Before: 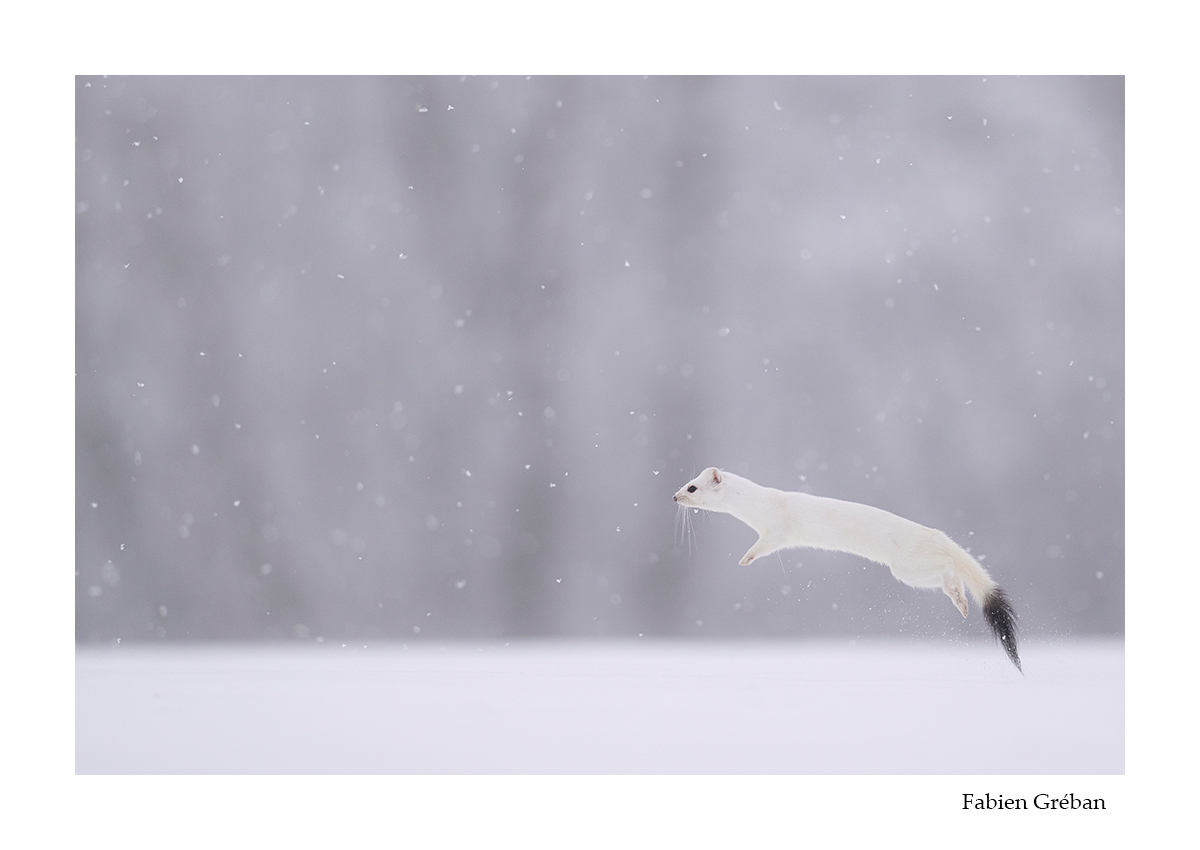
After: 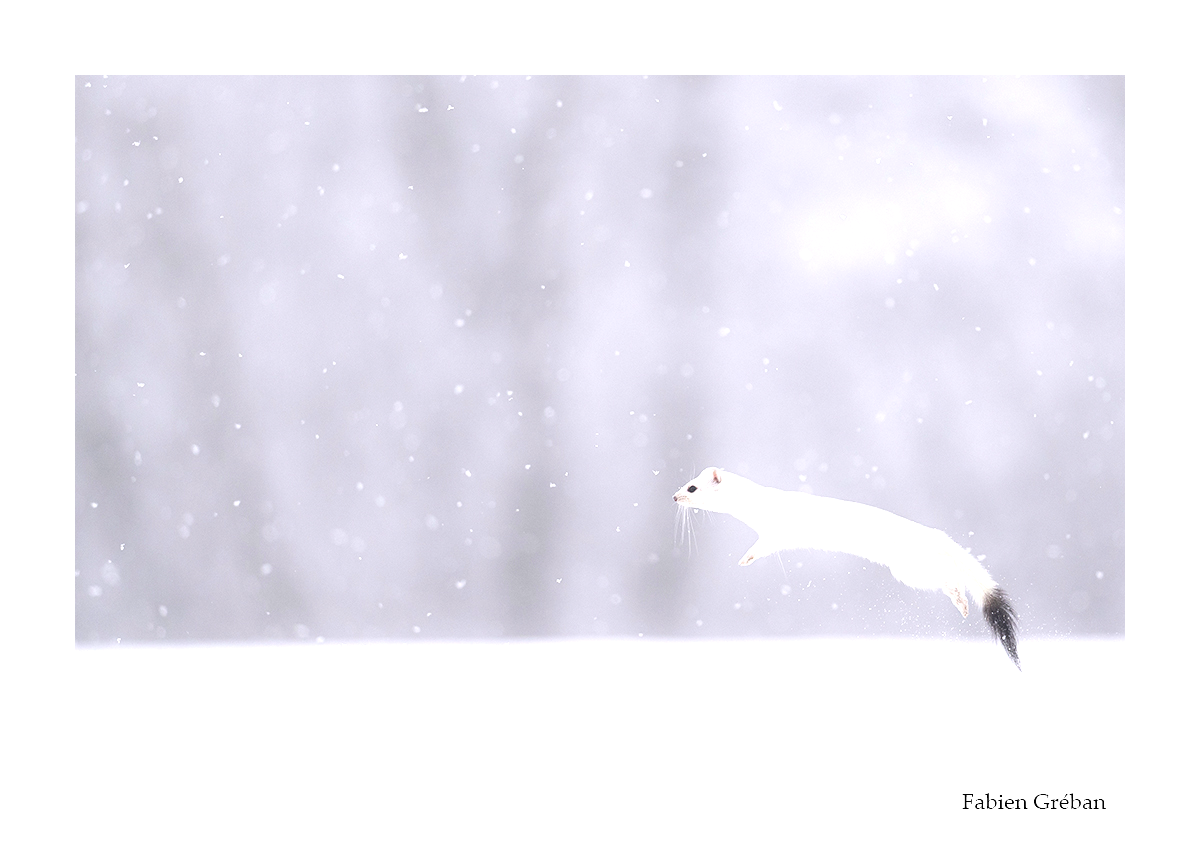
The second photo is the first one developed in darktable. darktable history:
exposure: black level correction 0, exposure 0.954 EV, compensate highlight preservation false
